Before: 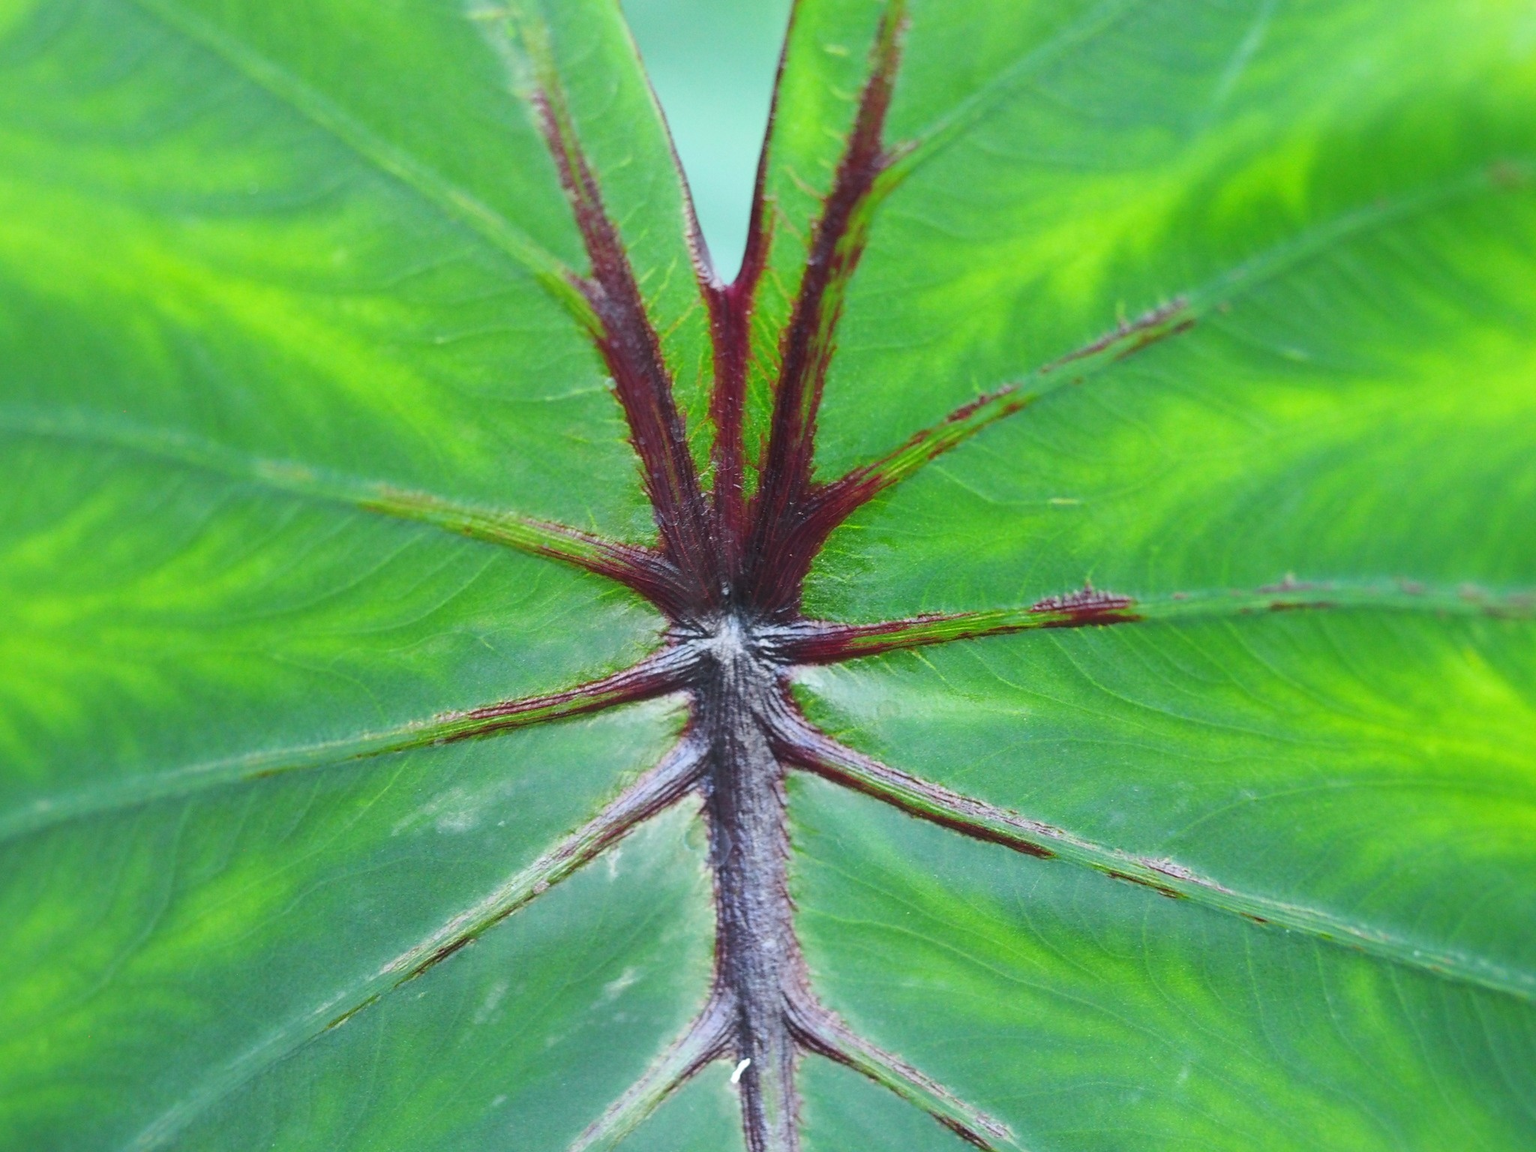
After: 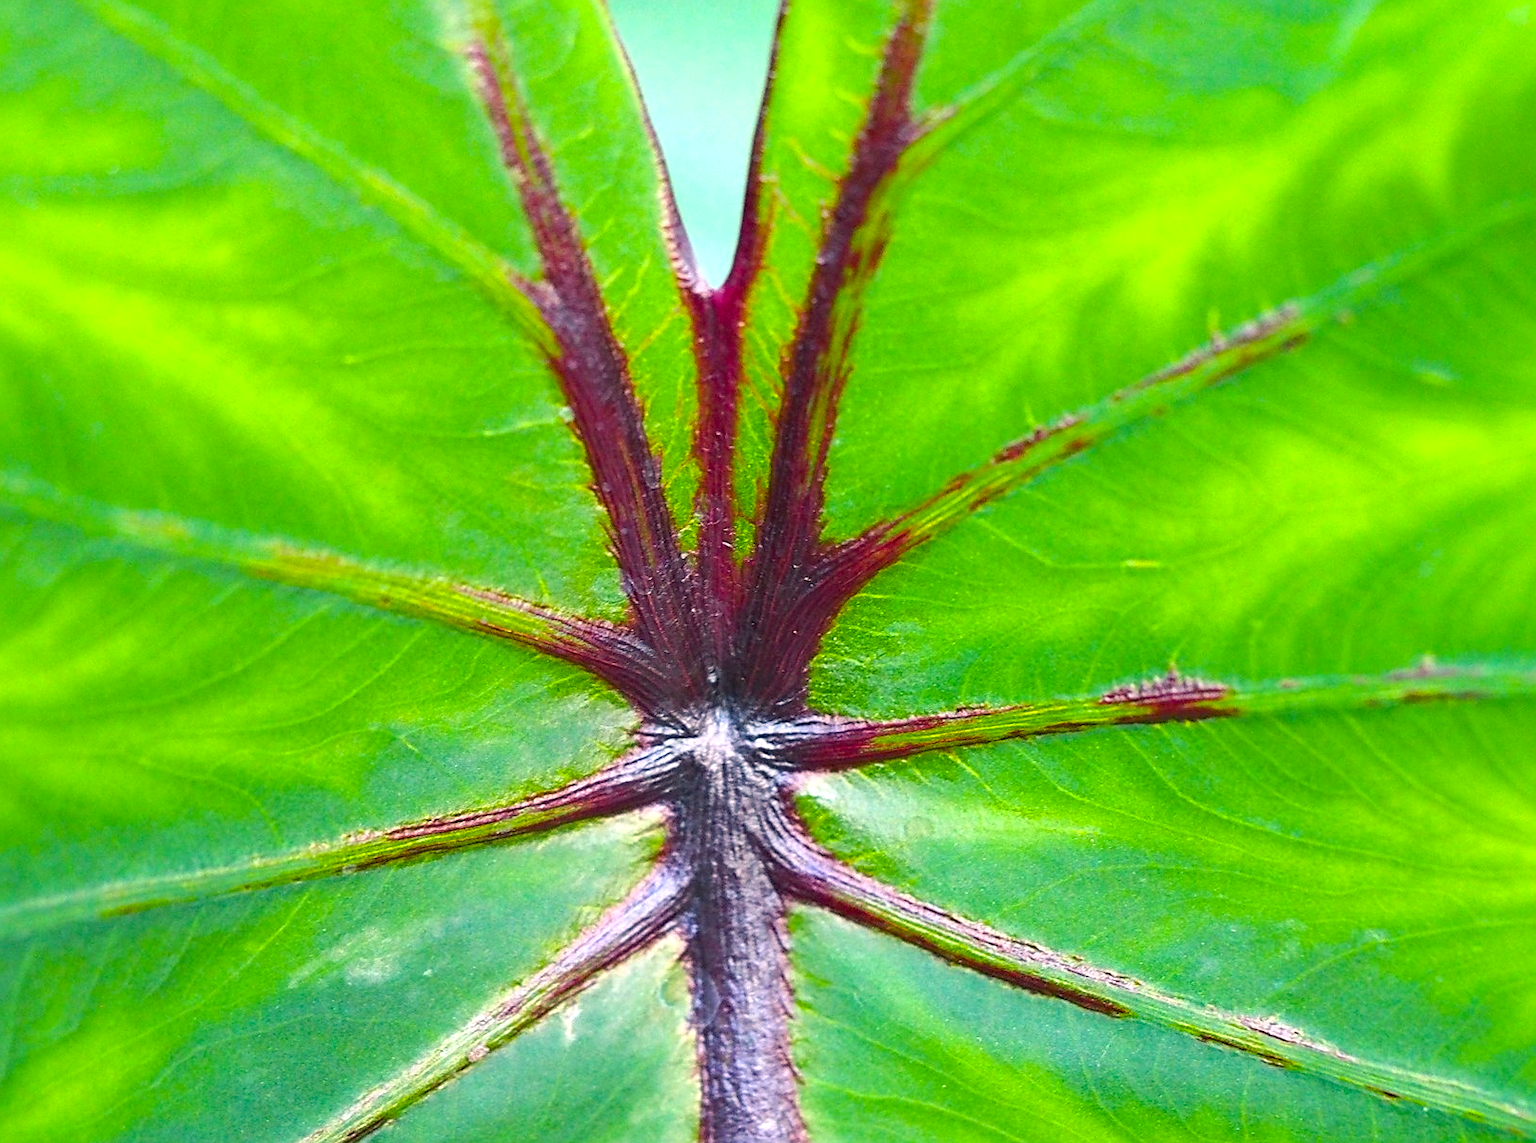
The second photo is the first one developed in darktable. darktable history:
tone equalizer: on, module defaults
color balance rgb: highlights gain › chroma 3.185%, highlights gain › hue 55.98°, white fulcrum 1.02 EV, linear chroma grading › global chroma 8.92%, perceptual saturation grading › global saturation 25.889%, global vibrance 20%
sharpen: on, module defaults
crop and rotate: left 10.733%, top 4.991%, right 10.449%, bottom 16.736%
exposure: exposure 0.556 EV, compensate highlight preservation false
contrast brightness saturation: saturation -0.066
haze removal: compatibility mode true, adaptive false
